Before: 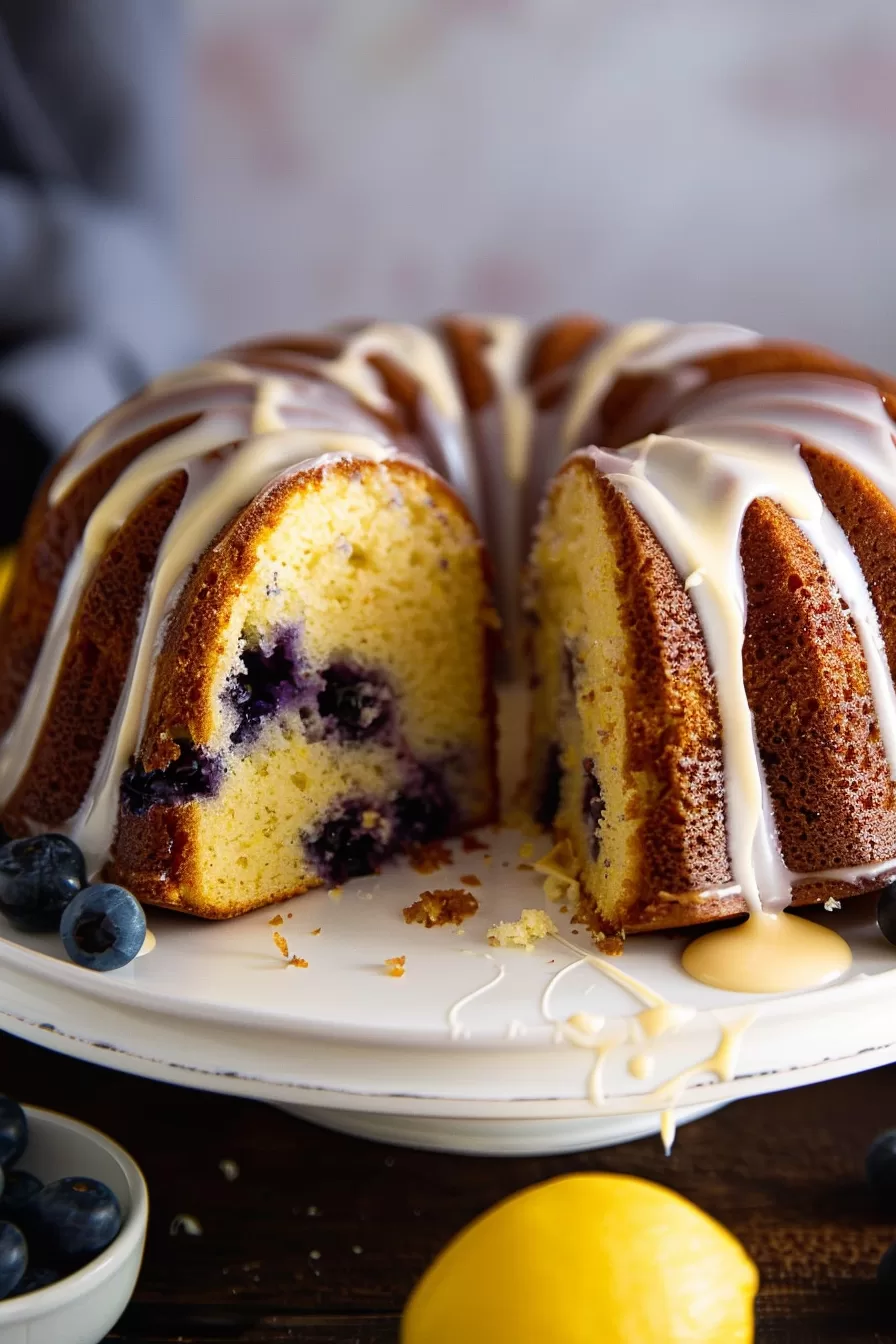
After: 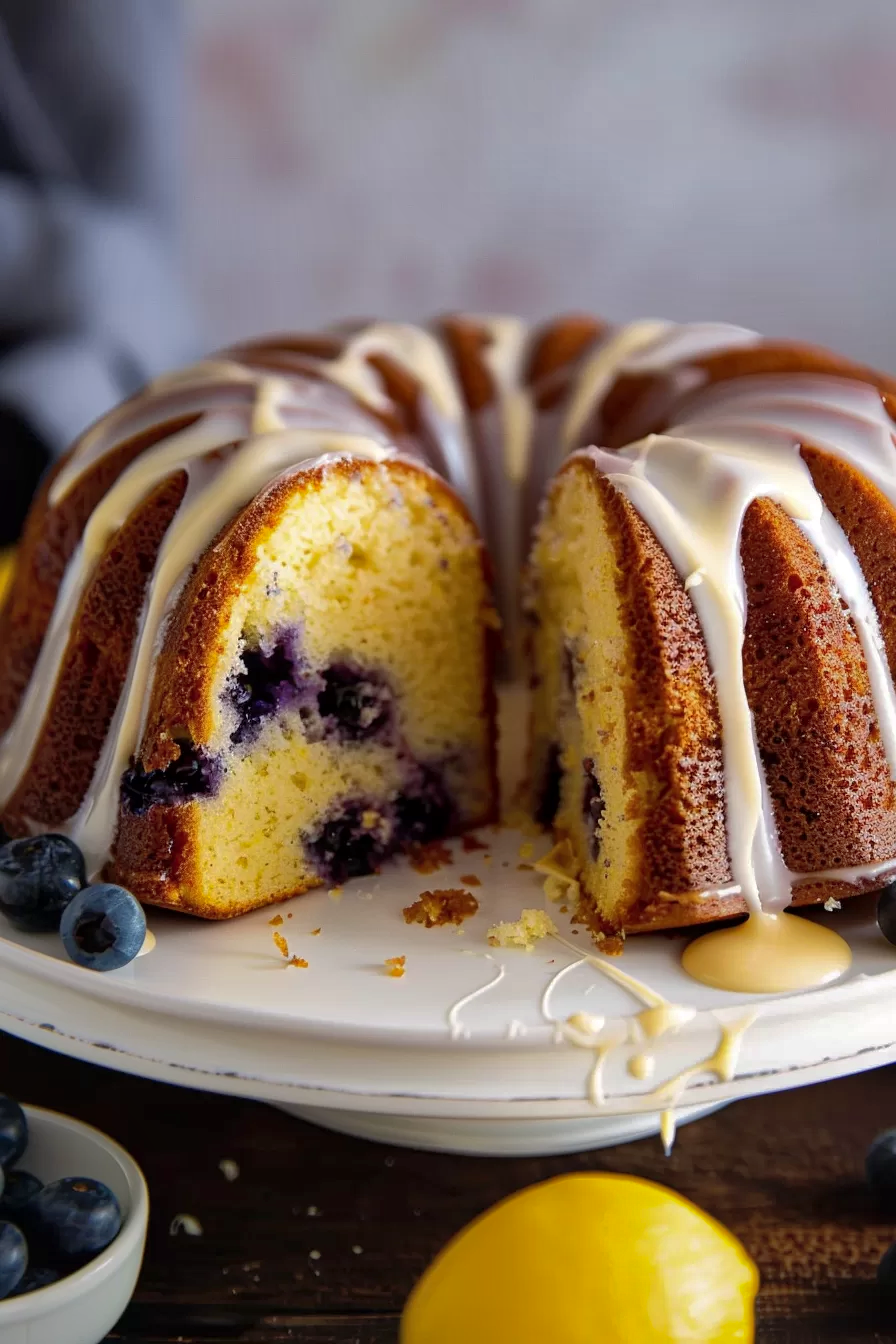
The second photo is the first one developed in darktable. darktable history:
local contrast: mode bilateral grid, contrast 20, coarseness 50, detail 120%, midtone range 0.2
shadows and highlights: shadows 39.86, highlights -59.84
